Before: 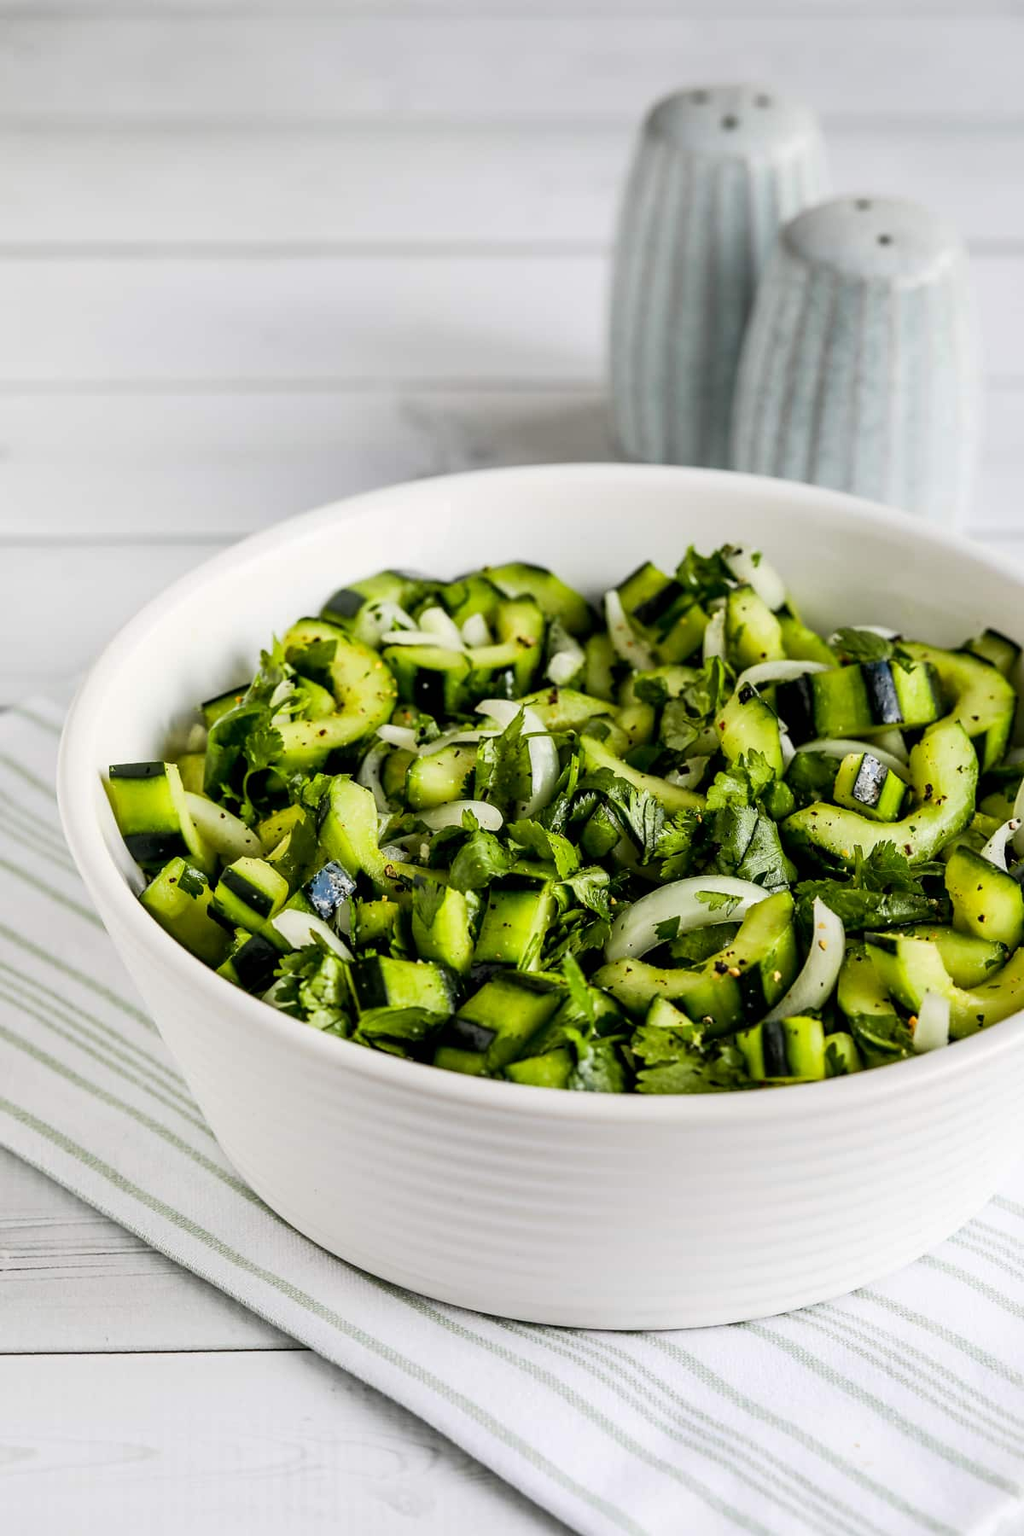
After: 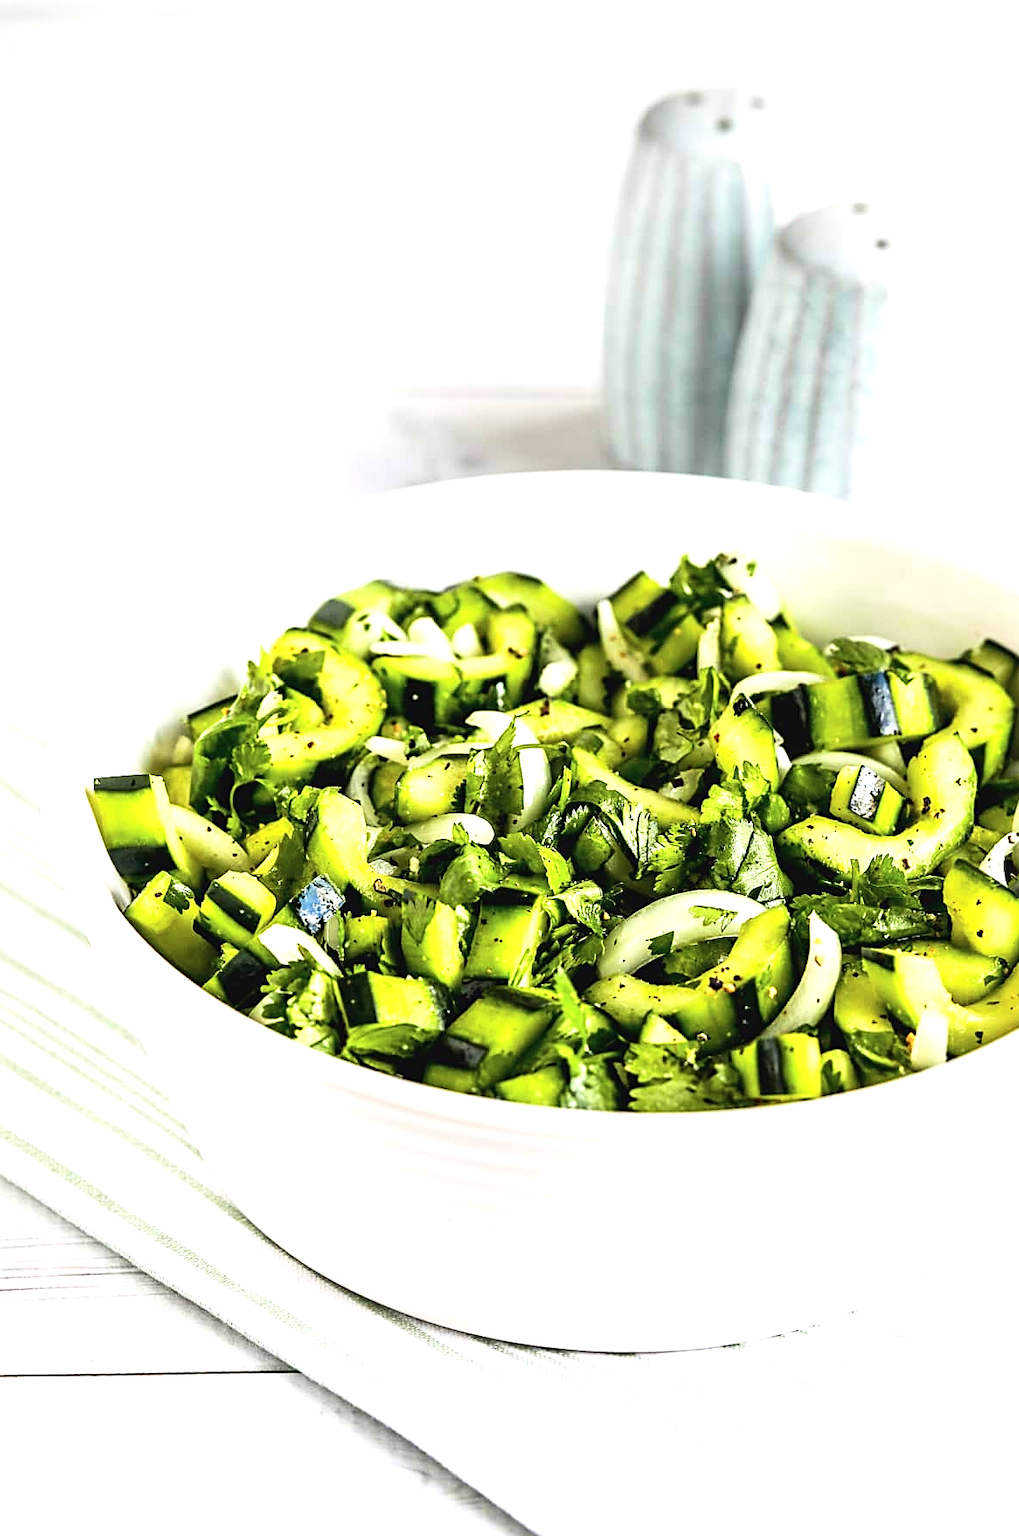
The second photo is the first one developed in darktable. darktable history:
exposure: black level correction -0.002, exposure 0.706 EV, compensate exposure bias true, compensate highlight preservation false
sharpen: on, module defaults
crop: left 1.71%, right 0.267%, bottom 1.598%
velvia: on, module defaults
contrast brightness saturation: contrast 0.153, brightness 0.047
